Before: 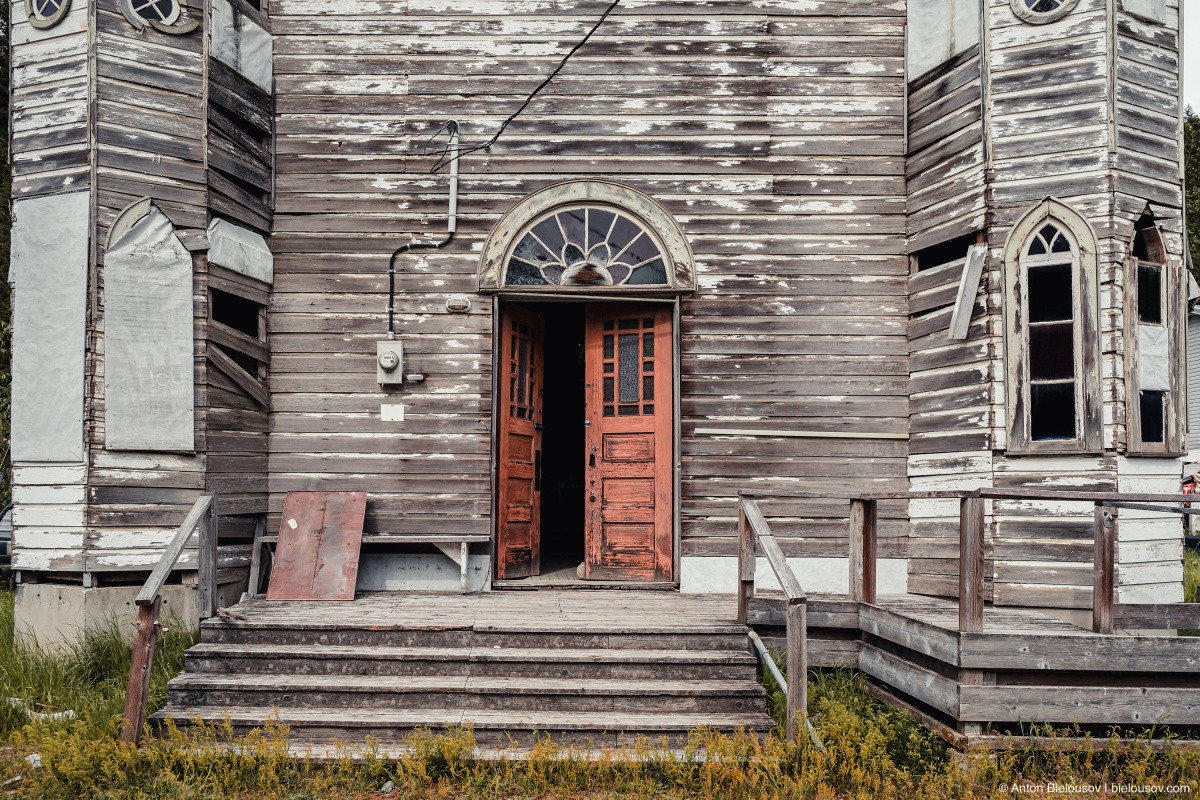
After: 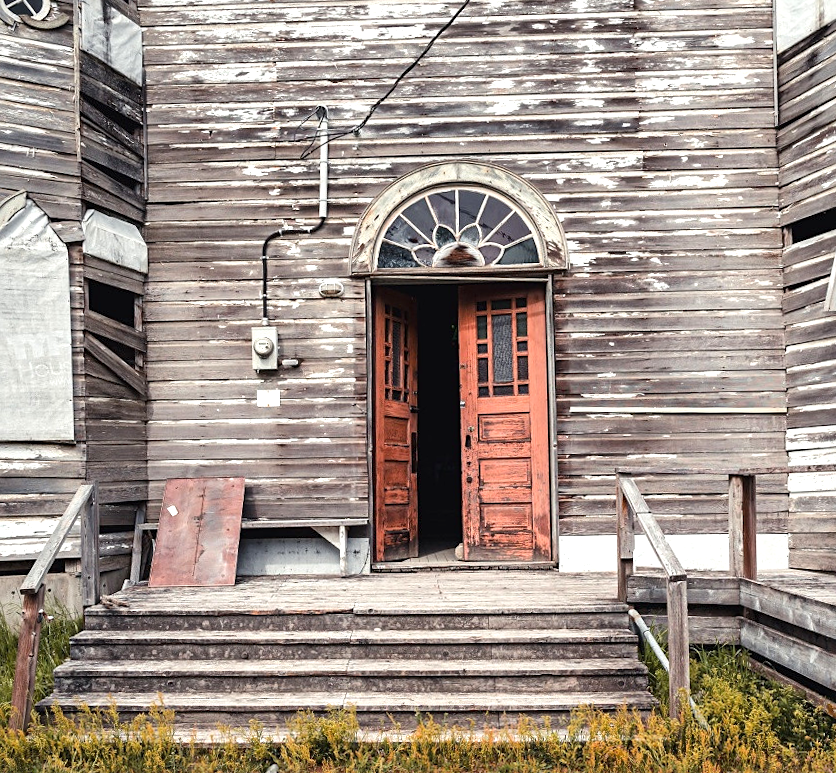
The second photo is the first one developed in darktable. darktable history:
rotate and perspective: rotation -1.32°, lens shift (horizontal) -0.031, crop left 0.015, crop right 0.985, crop top 0.047, crop bottom 0.982
exposure: exposure 0.648 EV, compensate highlight preservation false
crop and rotate: left 9.061%, right 20.142%
sharpen: amount 0.2
